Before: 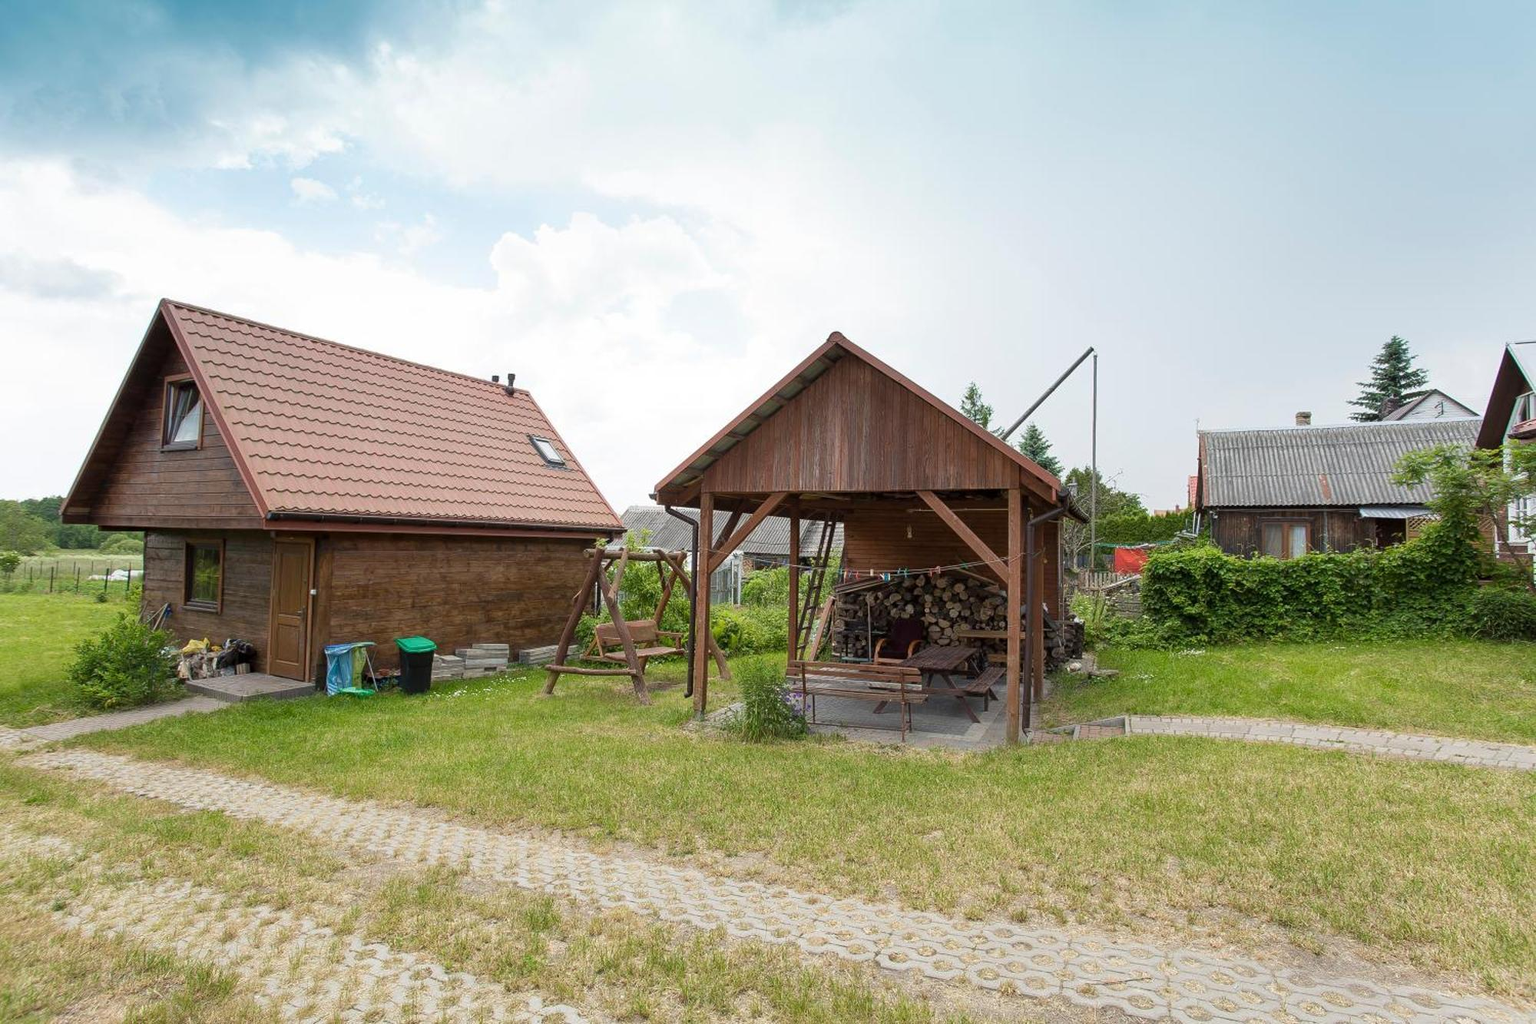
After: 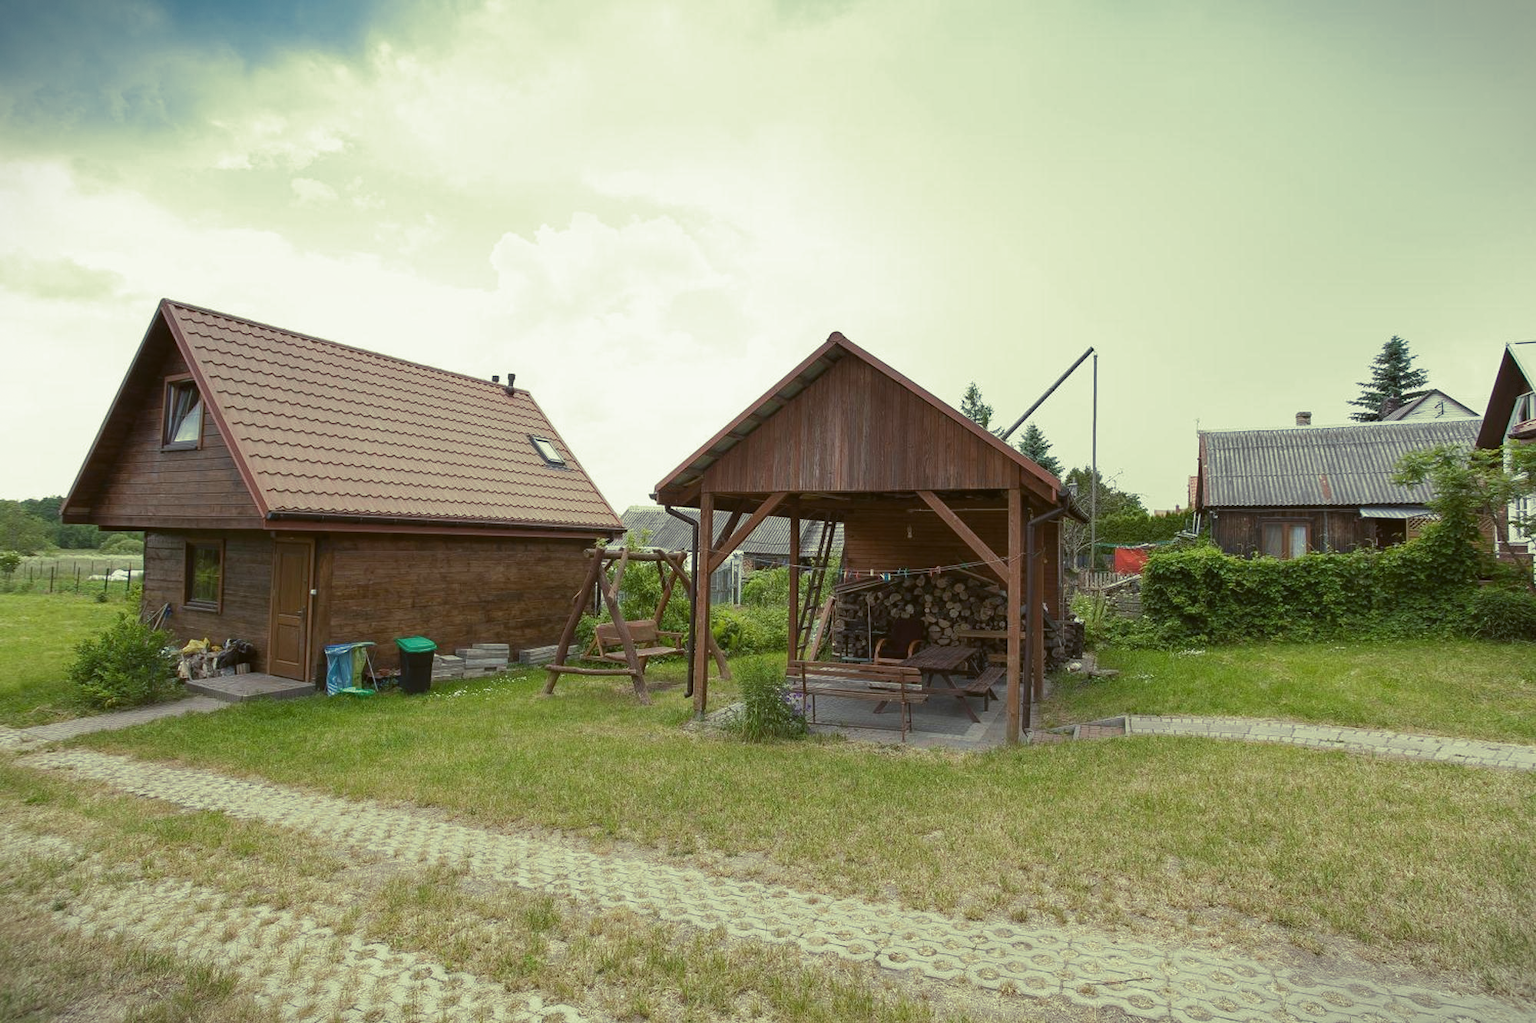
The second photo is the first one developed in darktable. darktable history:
vignetting: fall-off start 100%, brightness -0.406, saturation -0.3, width/height ratio 1.324, dithering 8-bit output, unbound false
tone curve: curves: ch0 [(0, 0) (0.8, 0.757) (1, 1)], color space Lab, linked channels, preserve colors none
color zones: curves: ch0 [(0, 0.5) (0.143, 0.5) (0.286, 0.5) (0.429, 0.5) (0.571, 0.5) (0.714, 0.476) (0.857, 0.5) (1, 0.5)]; ch2 [(0, 0.5) (0.143, 0.5) (0.286, 0.5) (0.429, 0.5) (0.571, 0.5) (0.714, 0.487) (0.857, 0.5) (1, 0.5)]
split-toning: shadows › hue 290.82°, shadows › saturation 0.34, highlights › saturation 0.38, balance 0, compress 50%
color balance: lift [1.004, 1.002, 1.002, 0.998], gamma [1, 1.007, 1.002, 0.993], gain [1, 0.977, 1.013, 1.023], contrast -3.64%
local contrast: mode bilateral grid, contrast 100, coarseness 100, detail 91%, midtone range 0.2
